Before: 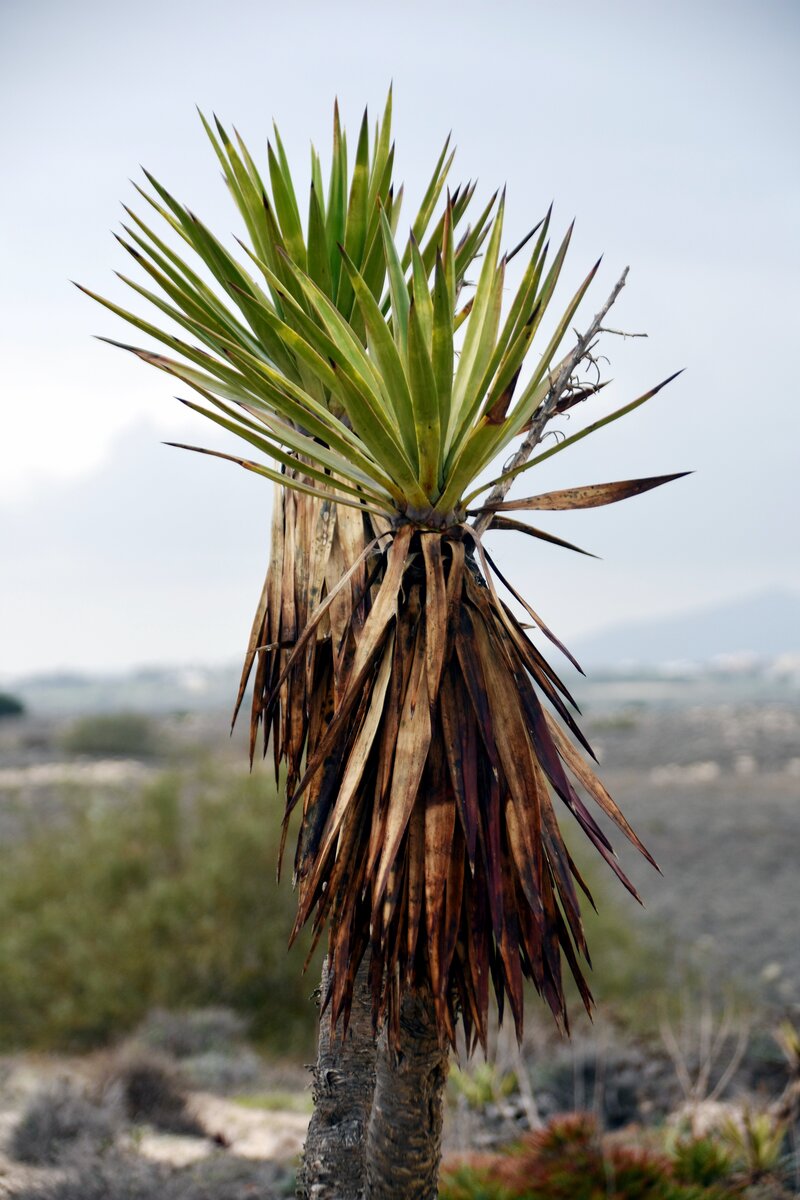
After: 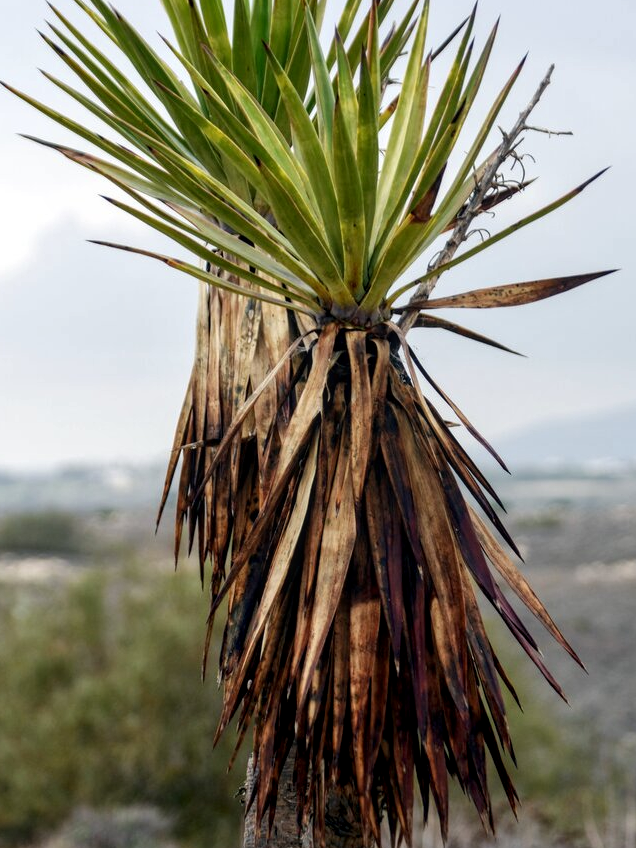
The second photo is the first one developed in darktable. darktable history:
local contrast: on, module defaults
crop: left 9.392%, top 16.914%, right 11.054%, bottom 12.408%
